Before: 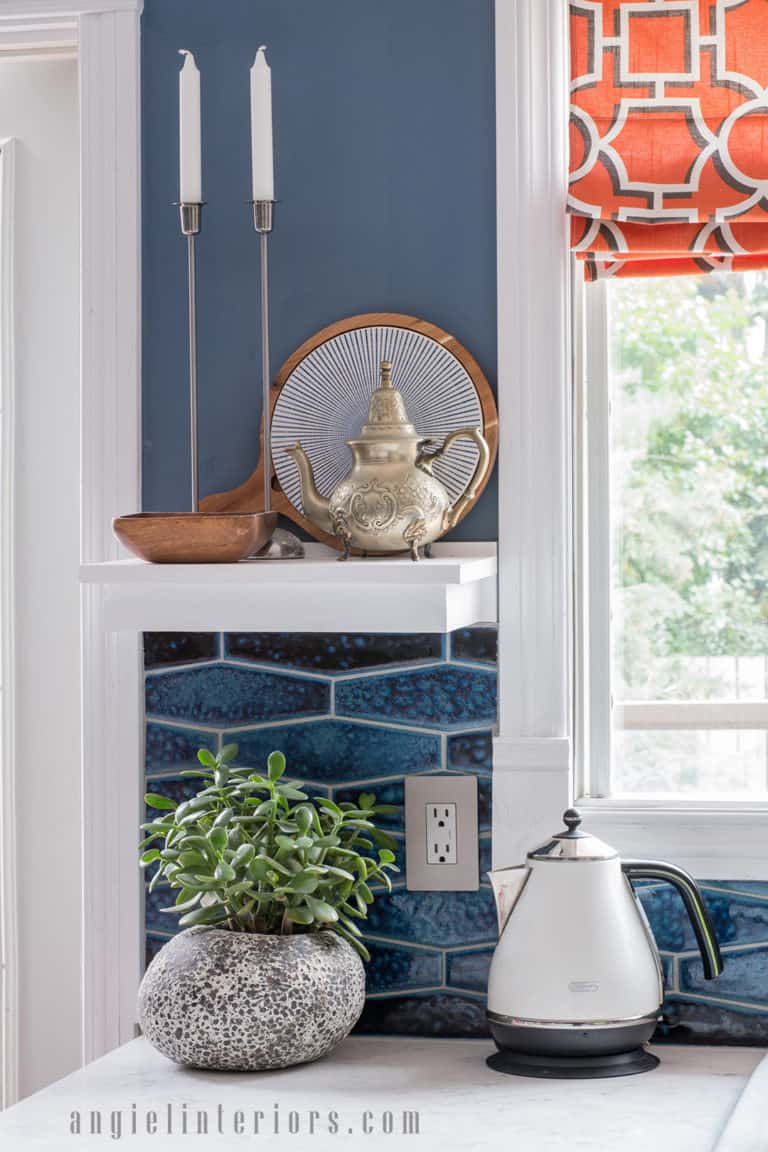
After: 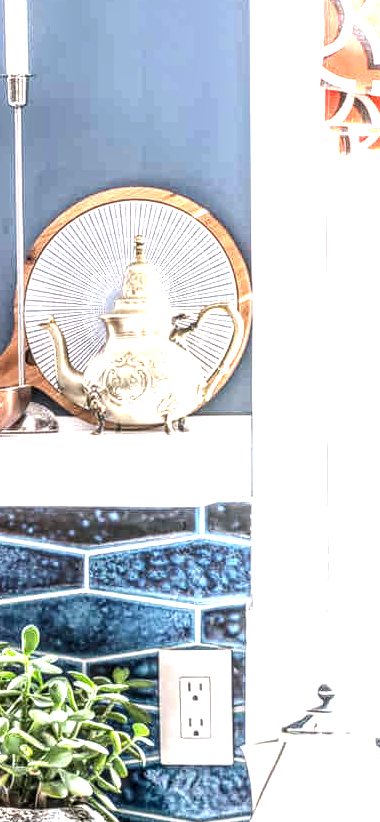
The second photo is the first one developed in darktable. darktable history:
local contrast: highlights 0%, shadows 0%, detail 182%
exposure: exposure 1.223 EV, compensate highlight preservation false
crop: left 32.075%, top 10.976%, right 18.355%, bottom 17.596%
tone equalizer: -8 EV -0.75 EV, -7 EV -0.7 EV, -6 EV -0.6 EV, -5 EV -0.4 EV, -3 EV 0.4 EV, -2 EV 0.6 EV, -1 EV 0.7 EV, +0 EV 0.75 EV, edges refinement/feathering 500, mask exposure compensation -1.57 EV, preserve details no
